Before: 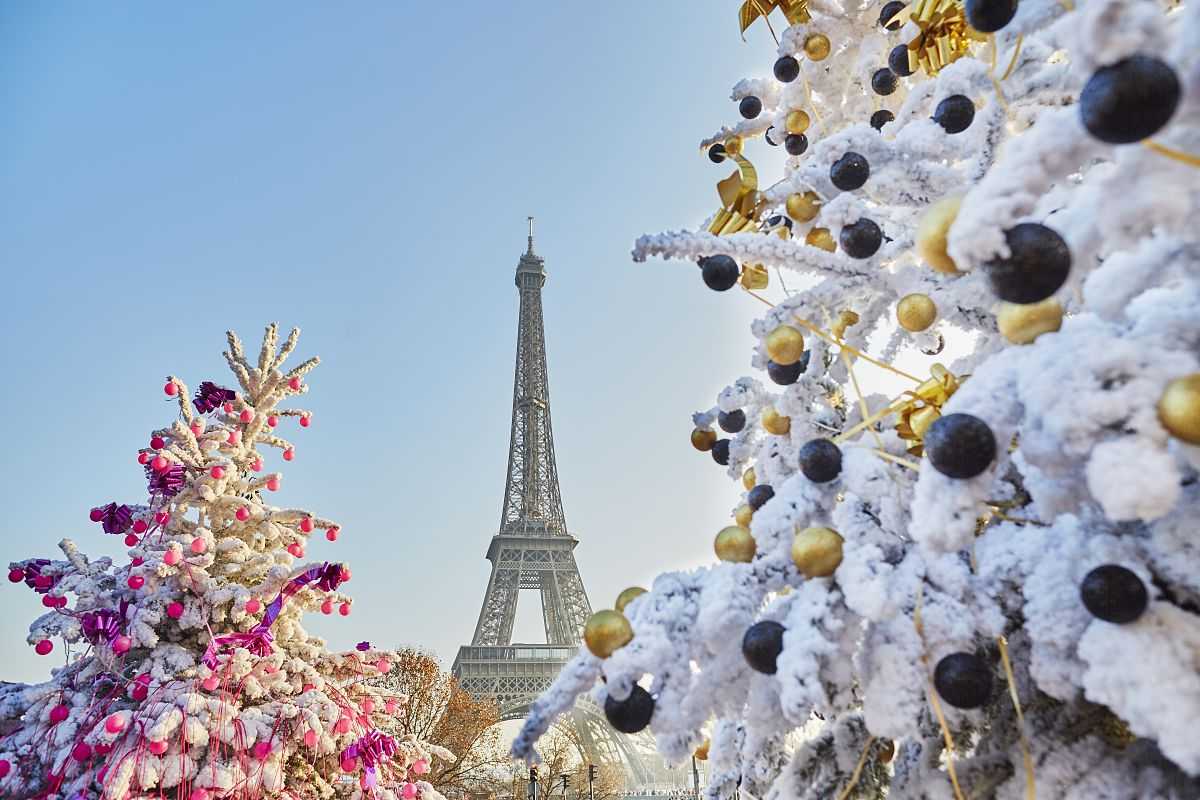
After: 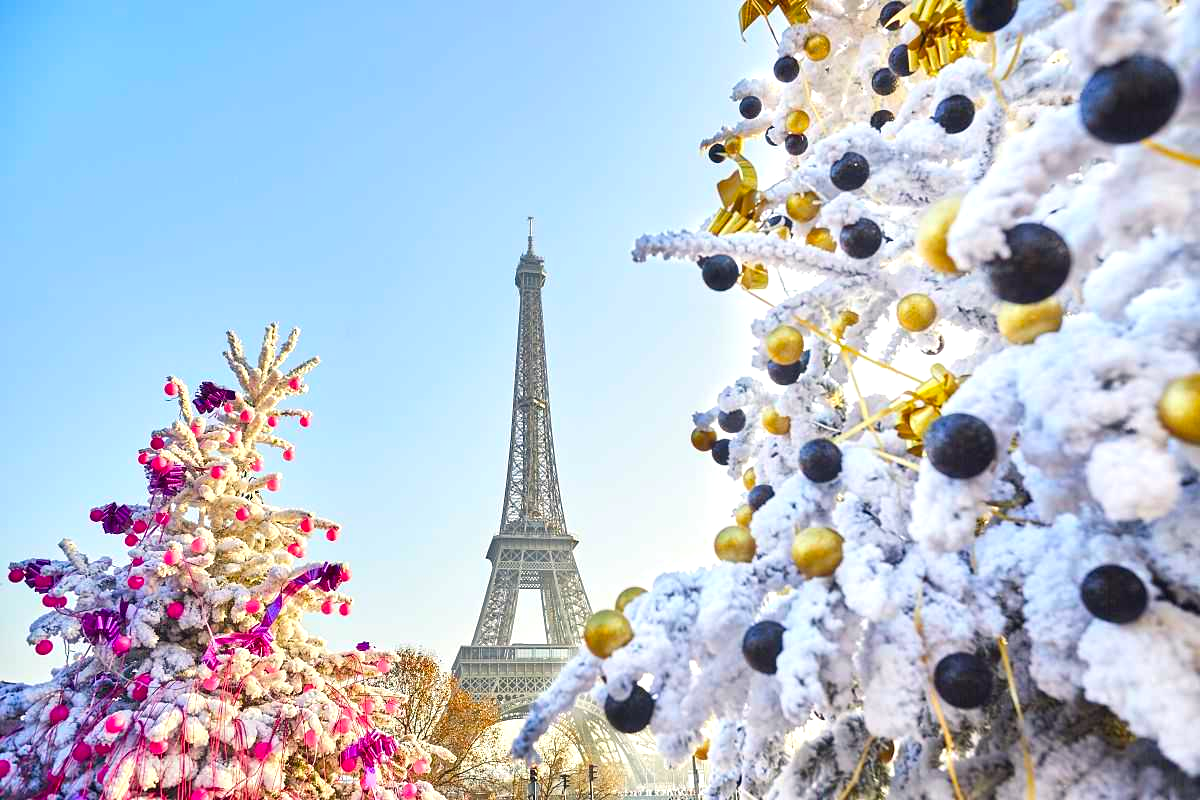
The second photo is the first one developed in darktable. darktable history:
color correction: highlights a* 0.207, highlights b* 2.7, shadows a* -0.874, shadows b* -4.78
color balance rgb: perceptual saturation grading › global saturation 34.05%, global vibrance 5.56%
exposure: black level correction 0, exposure 0.5 EV, compensate exposure bias true, compensate highlight preservation false
